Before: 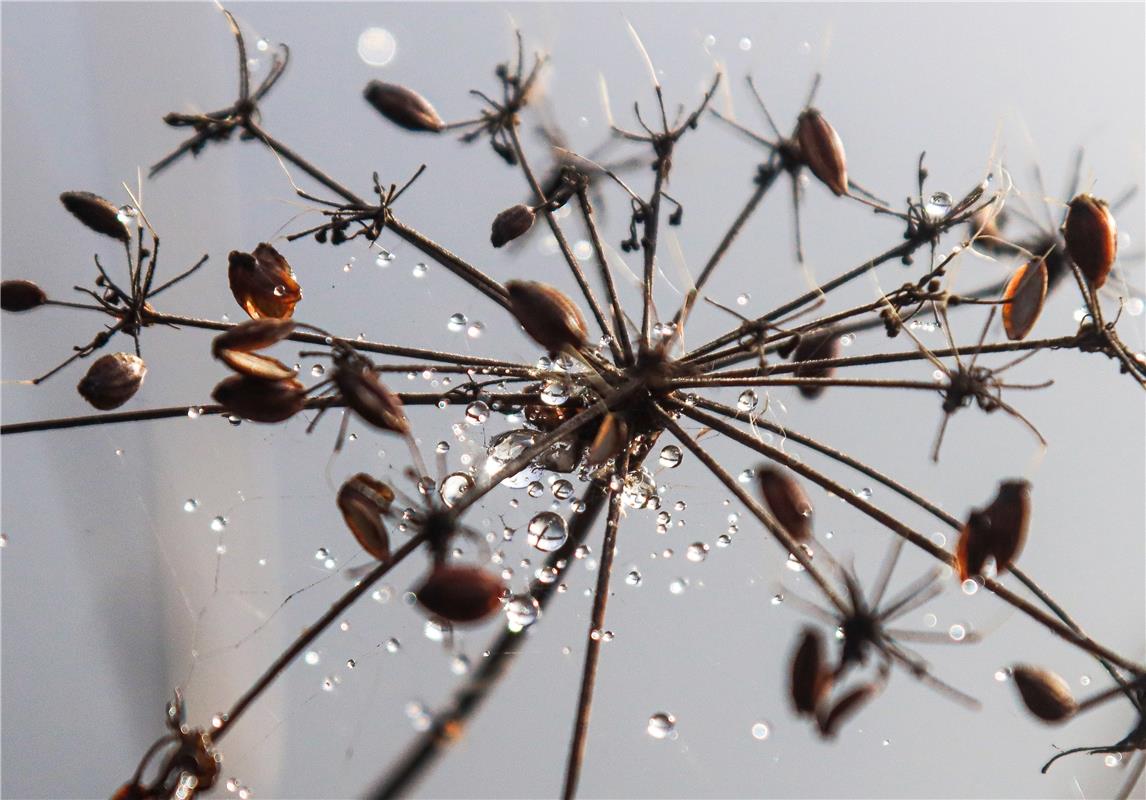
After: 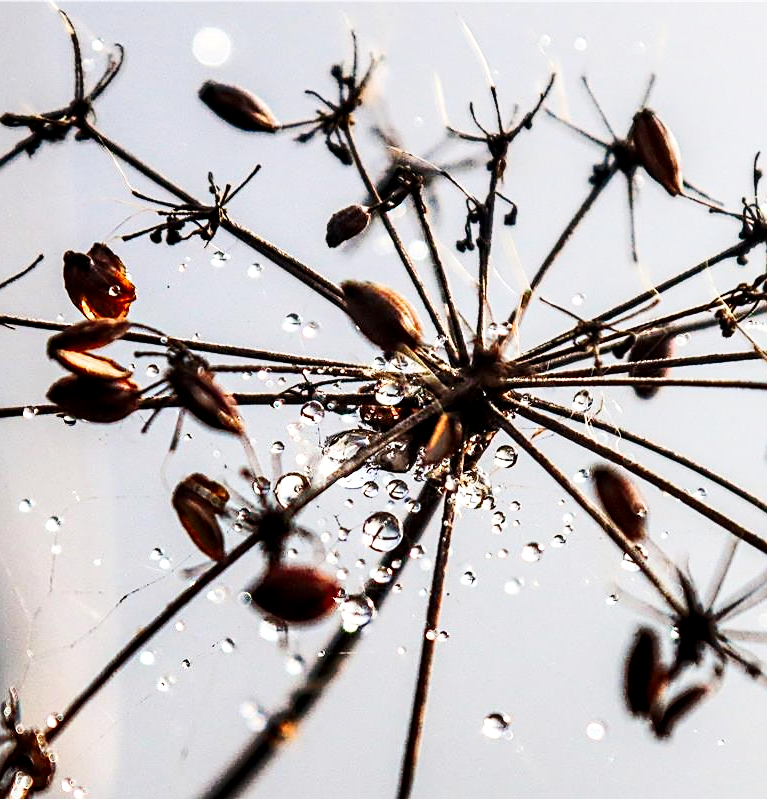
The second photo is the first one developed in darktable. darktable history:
crop and rotate: left 14.428%, right 18.643%
local contrast: detail 134%, midtone range 0.748
sharpen: on, module defaults
base curve: curves: ch0 [(0, 0) (0.032, 0.025) (0.121, 0.166) (0.206, 0.329) (0.605, 0.79) (1, 1)], preserve colors none
shadows and highlights: highlights color adjustment 0.226%, soften with gaussian
contrast brightness saturation: contrast 0.202, brightness 0.166, saturation 0.217
